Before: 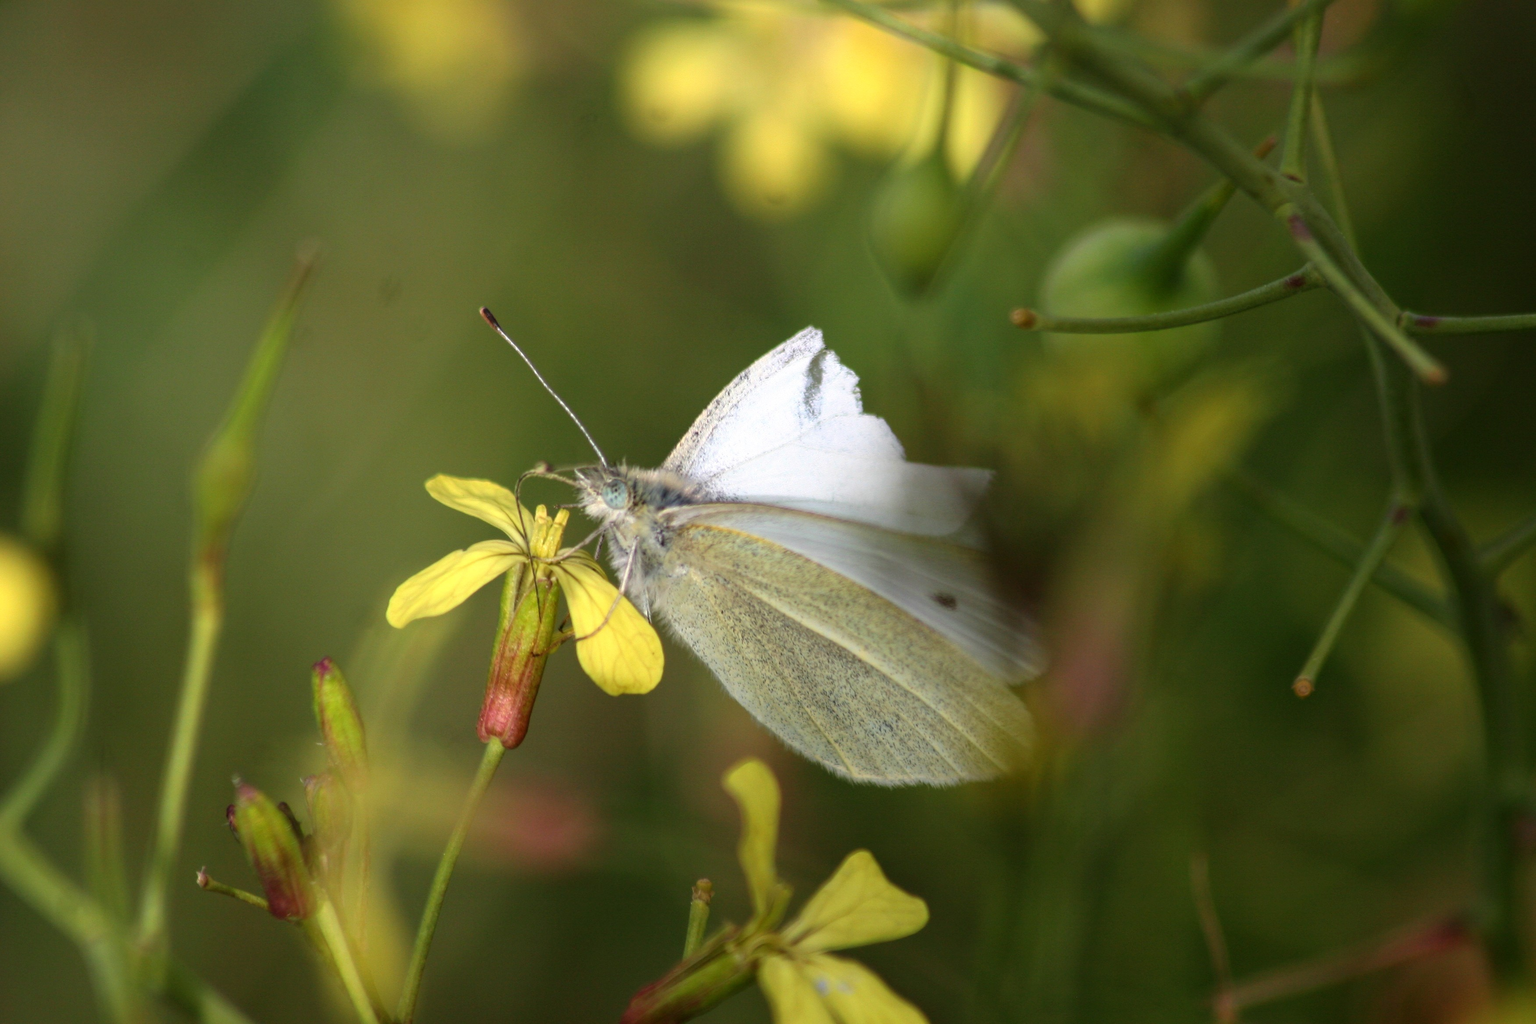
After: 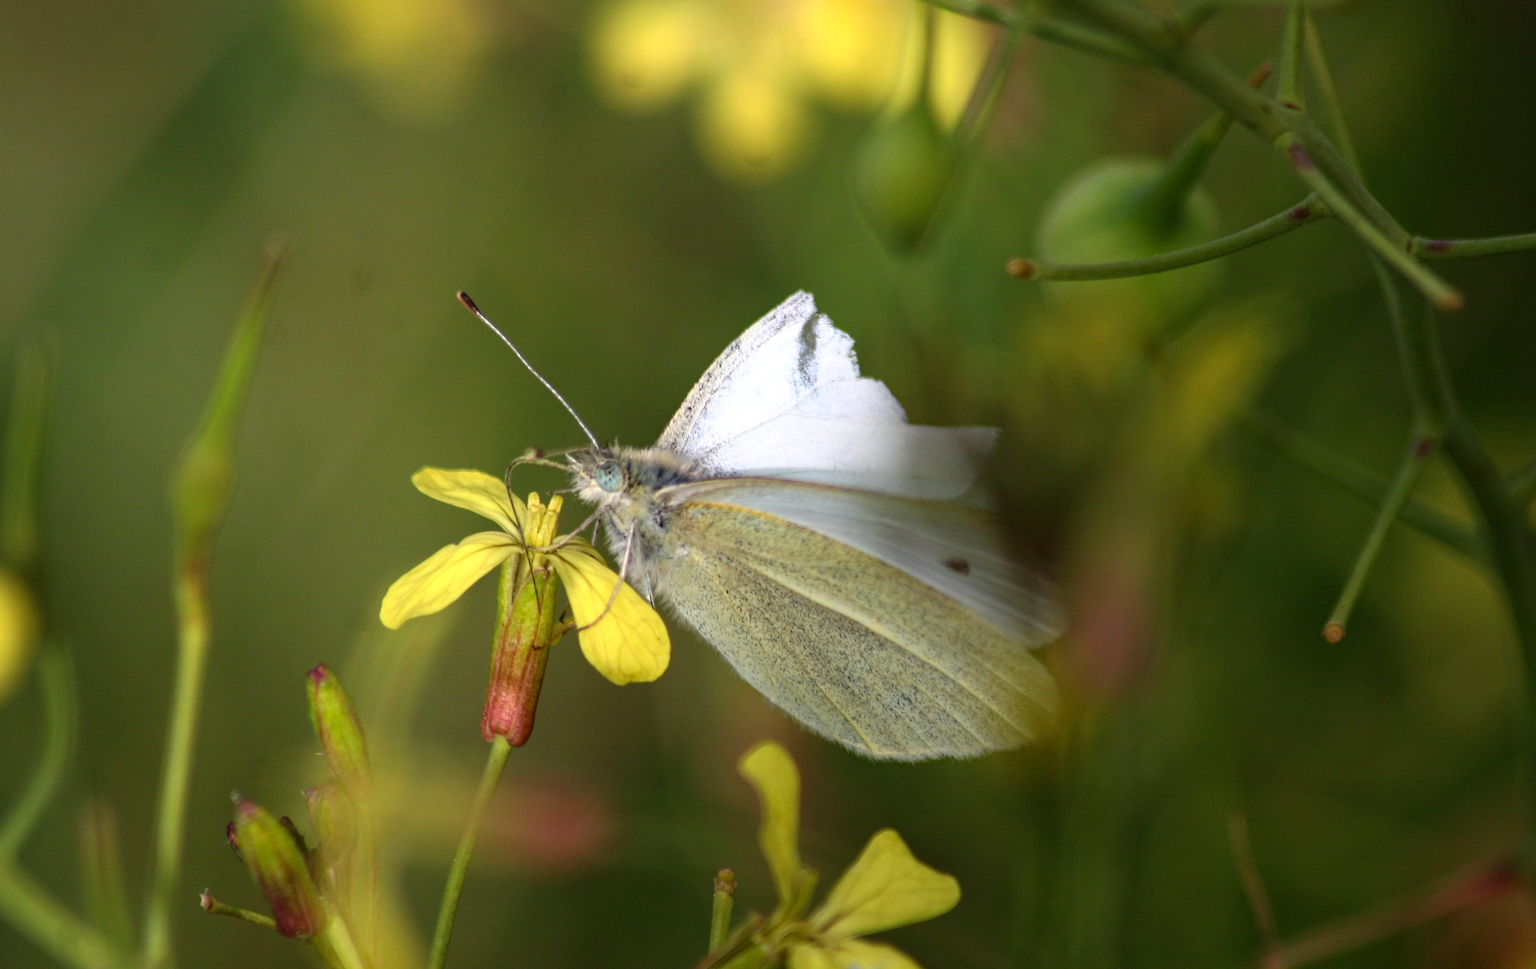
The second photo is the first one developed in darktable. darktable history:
rotate and perspective: rotation -3.52°, crop left 0.036, crop right 0.964, crop top 0.081, crop bottom 0.919
haze removal: compatibility mode true, adaptive false
